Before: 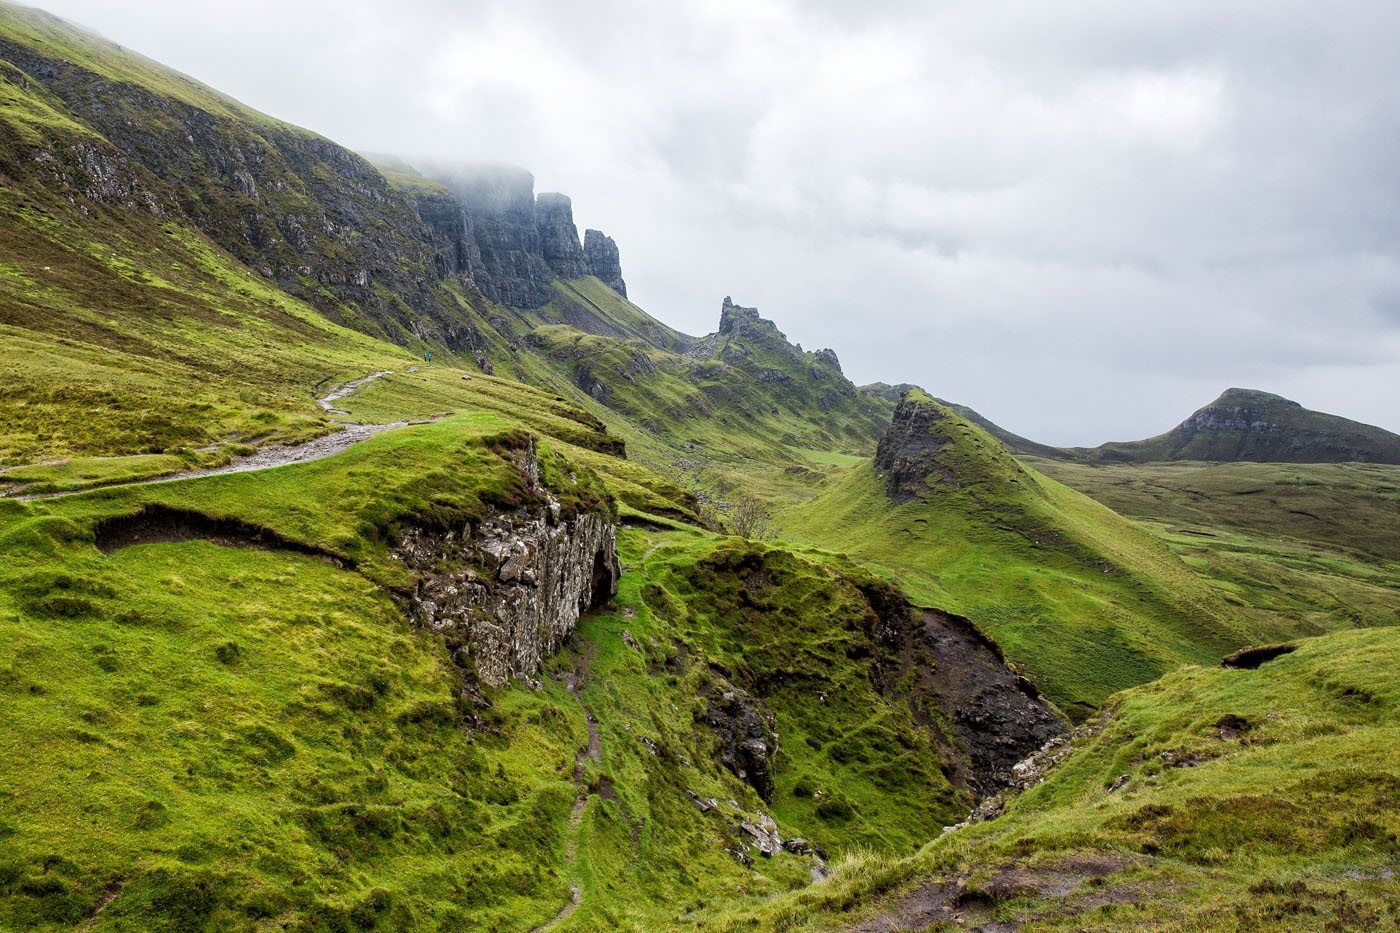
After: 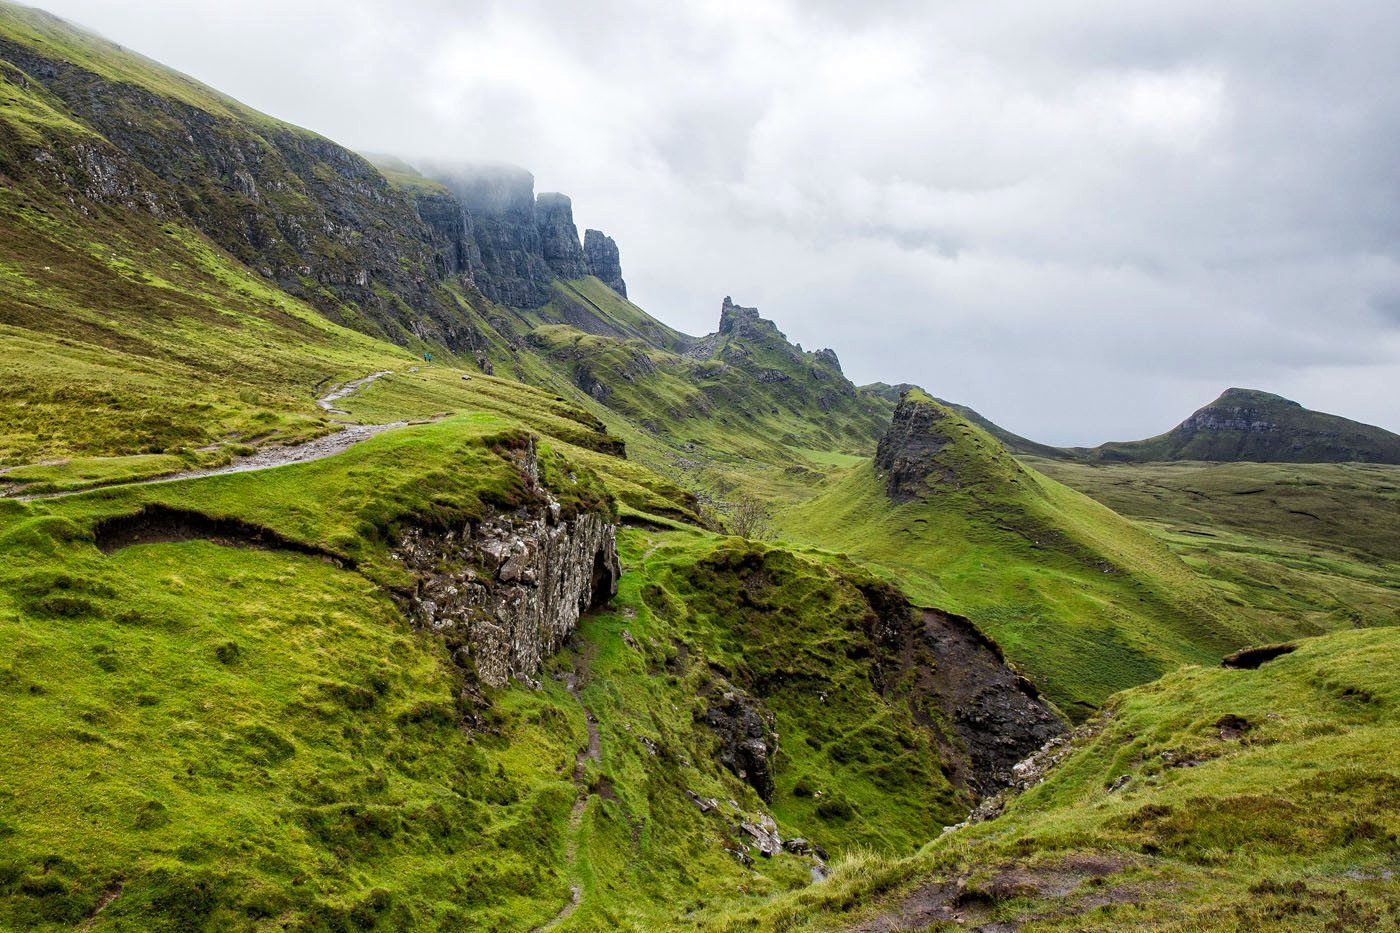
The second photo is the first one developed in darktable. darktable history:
haze removal: strength 0.285, distance 0.257, compatibility mode true, adaptive false
